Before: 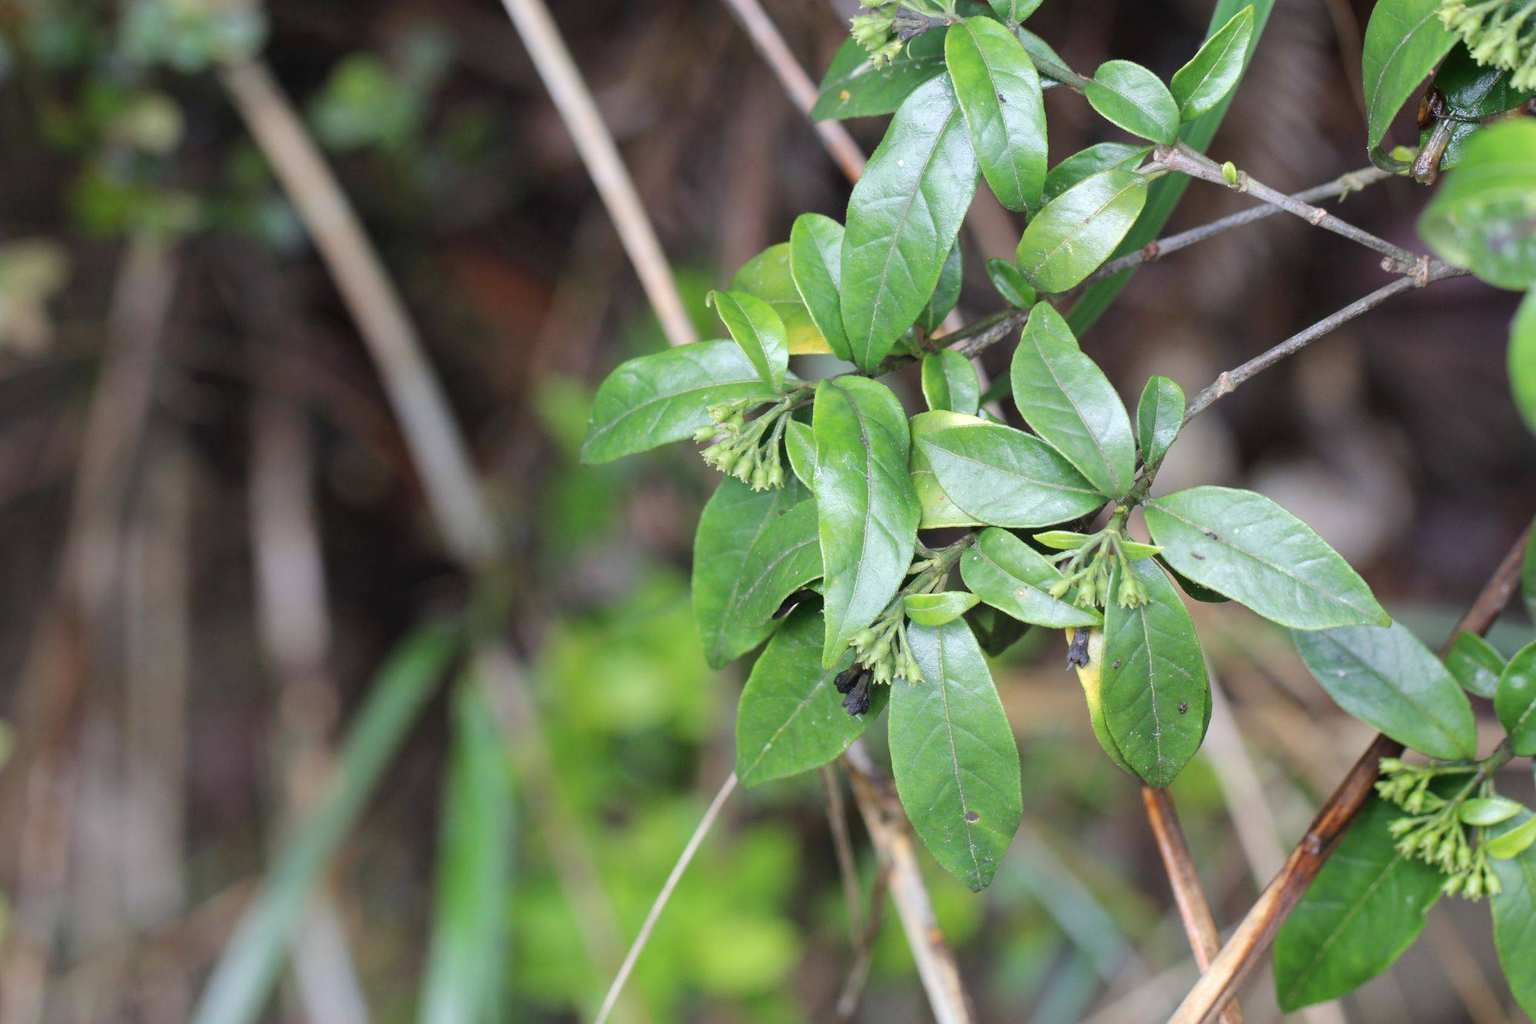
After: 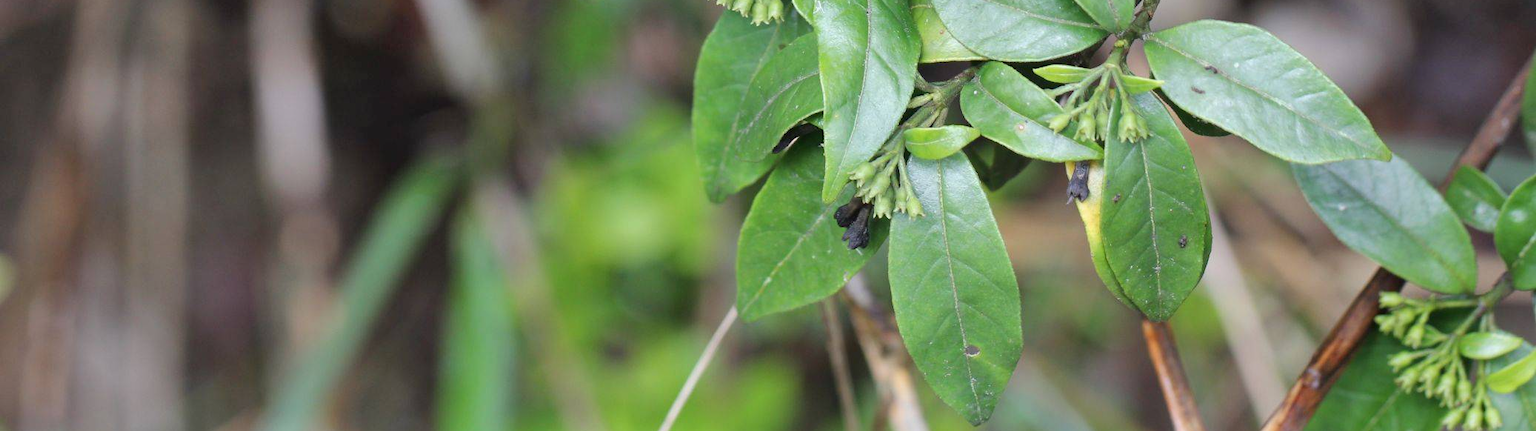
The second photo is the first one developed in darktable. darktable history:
crop: top 45.556%, bottom 12.213%
shadows and highlights: soften with gaussian
tone equalizer: -7 EV 0.204 EV, -6 EV 0.148 EV, -5 EV 0.066 EV, -4 EV 0.028 EV, -2 EV -0.024 EV, -1 EV -0.063 EV, +0 EV -0.074 EV, edges refinement/feathering 500, mask exposure compensation -1.57 EV, preserve details guided filter
